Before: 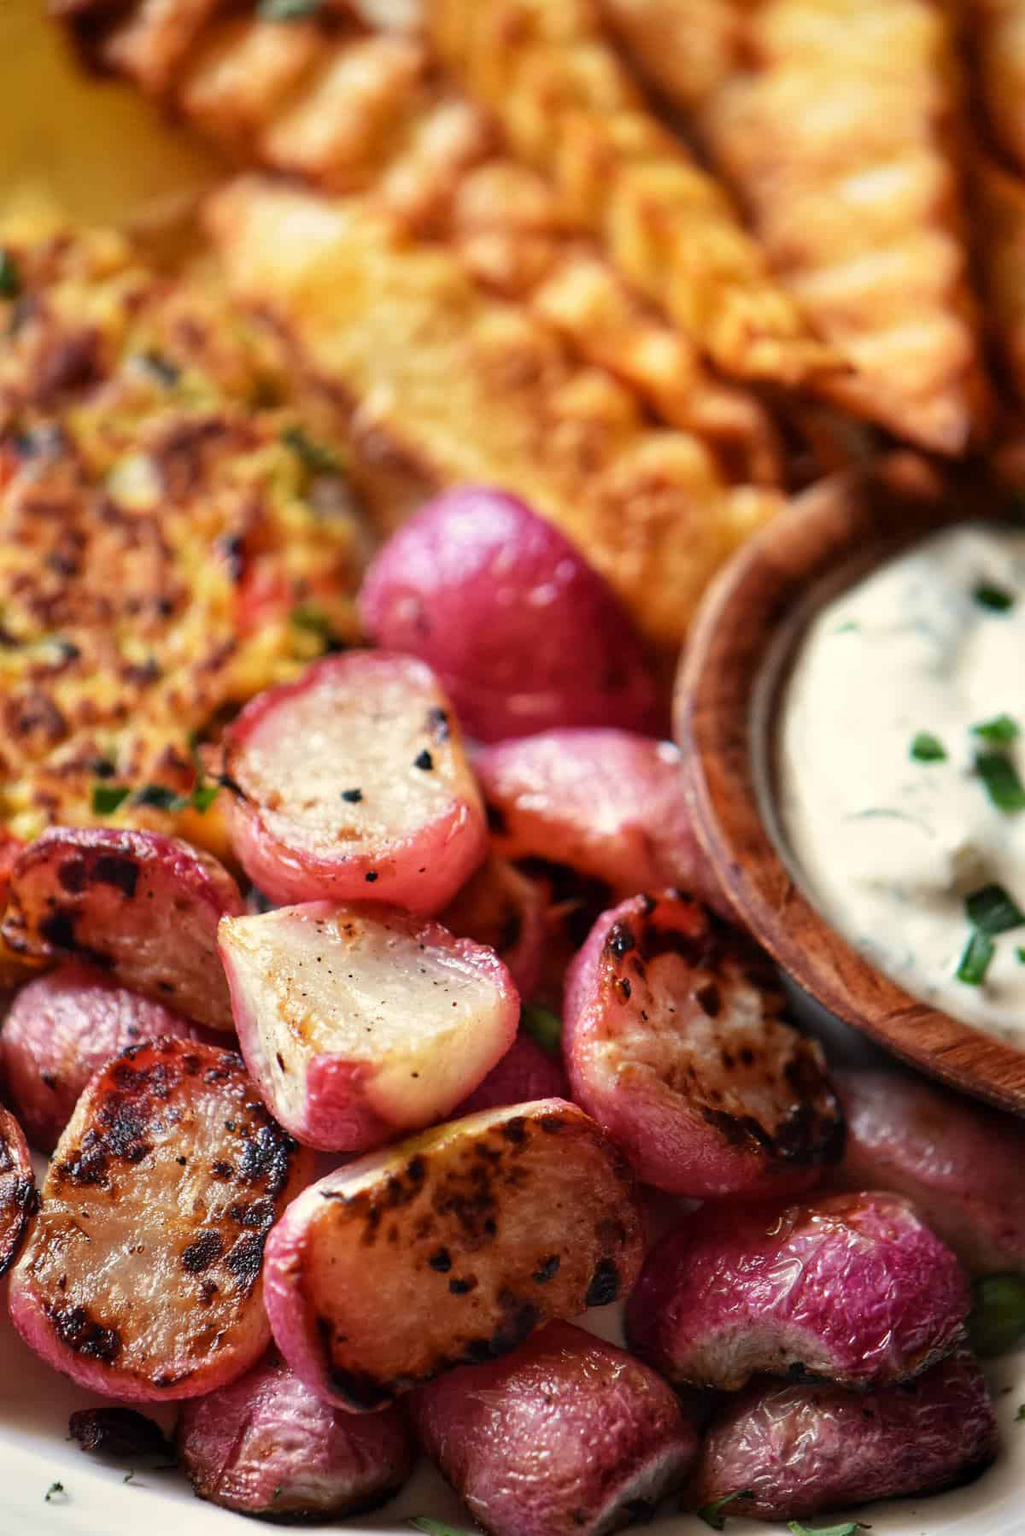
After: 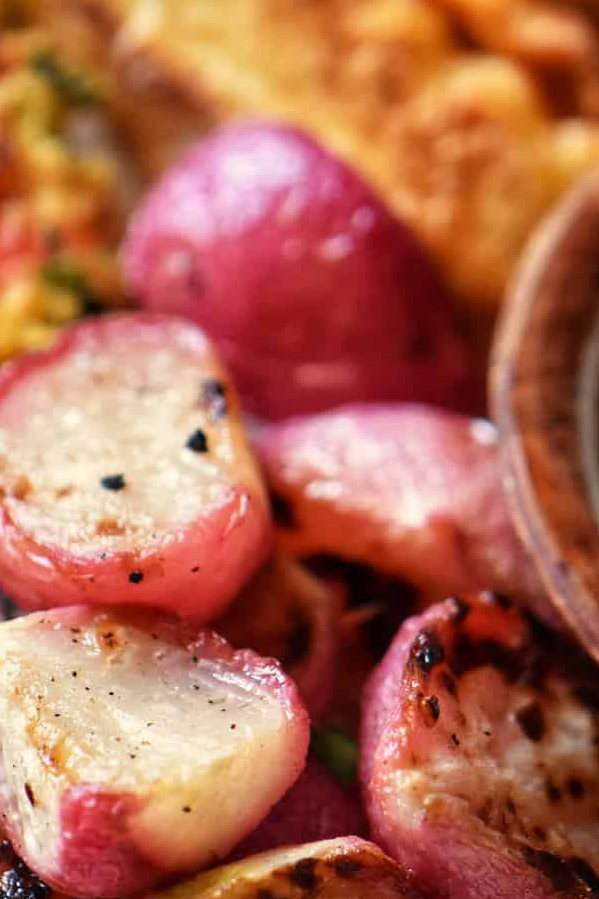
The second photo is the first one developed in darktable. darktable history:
crop: left 25%, top 25%, right 25%, bottom 25%
